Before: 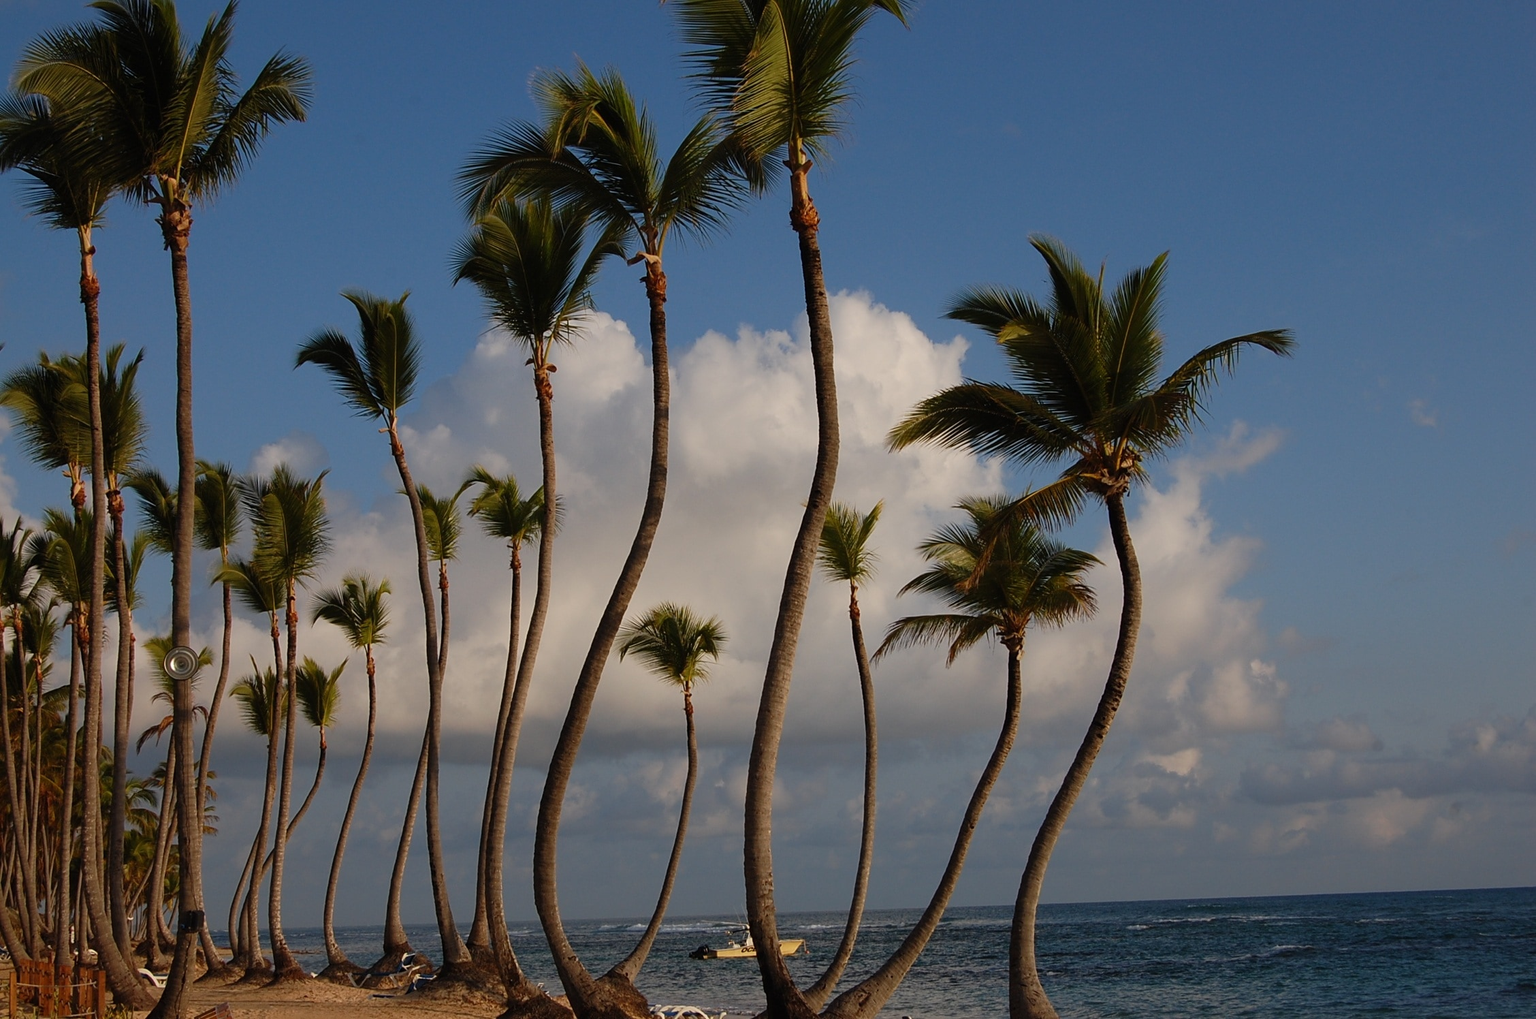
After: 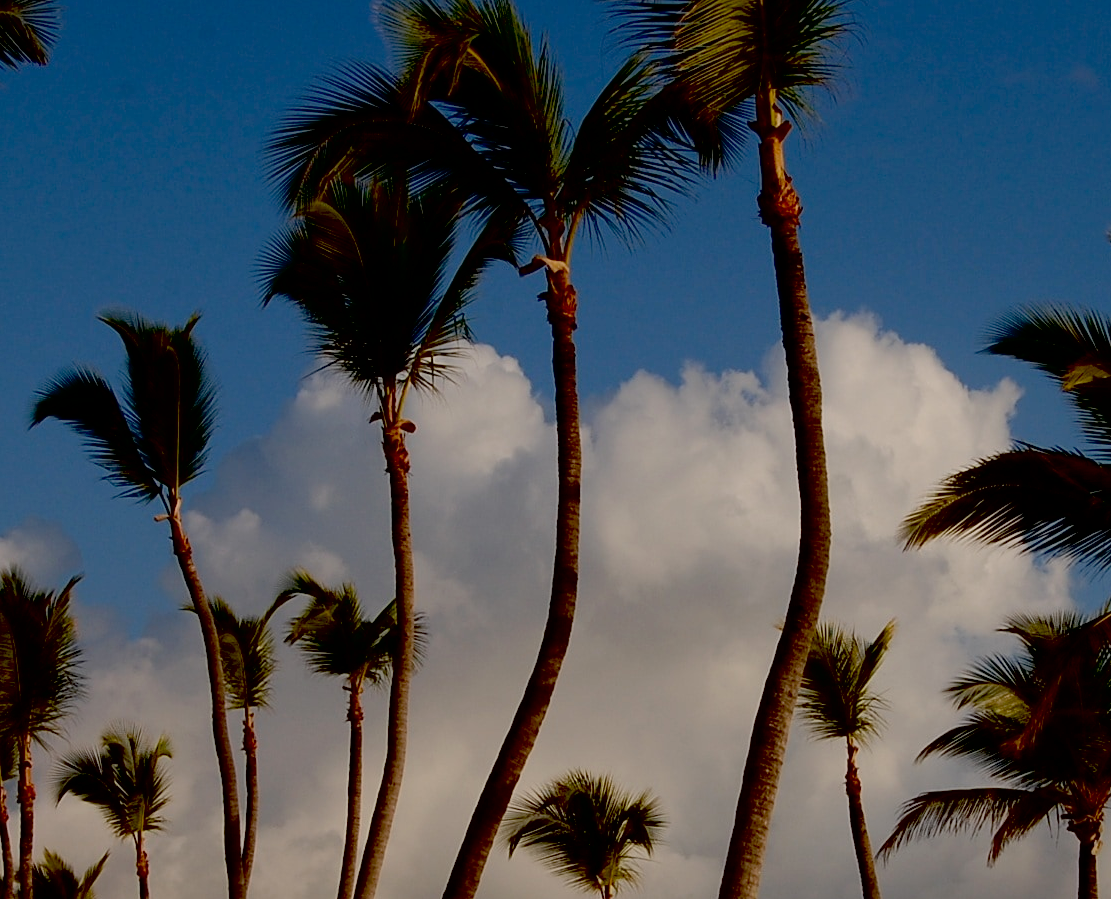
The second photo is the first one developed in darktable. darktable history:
crop: left 17.835%, top 7.675%, right 32.881%, bottom 32.213%
exposure: black level correction 0.046, exposure -0.228 EV, compensate highlight preservation false
